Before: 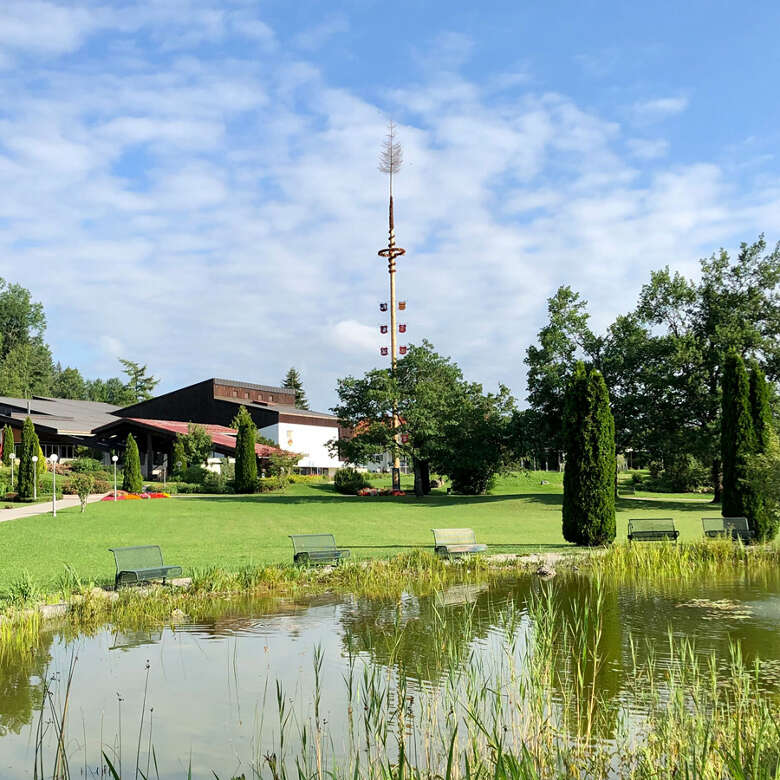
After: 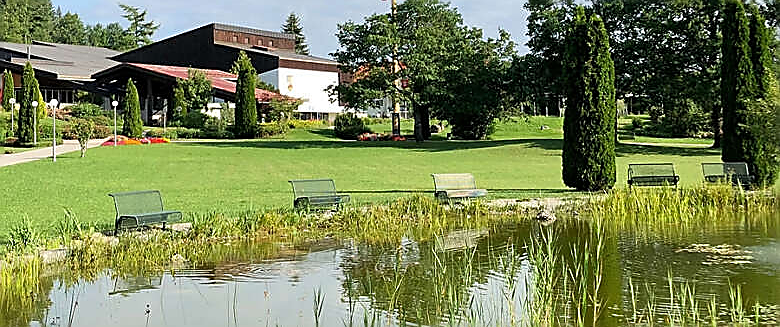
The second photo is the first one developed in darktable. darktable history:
crop: top 45.551%, bottom 12.262%
sharpen: radius 1.4, amount 1.25, threshold 0.7
